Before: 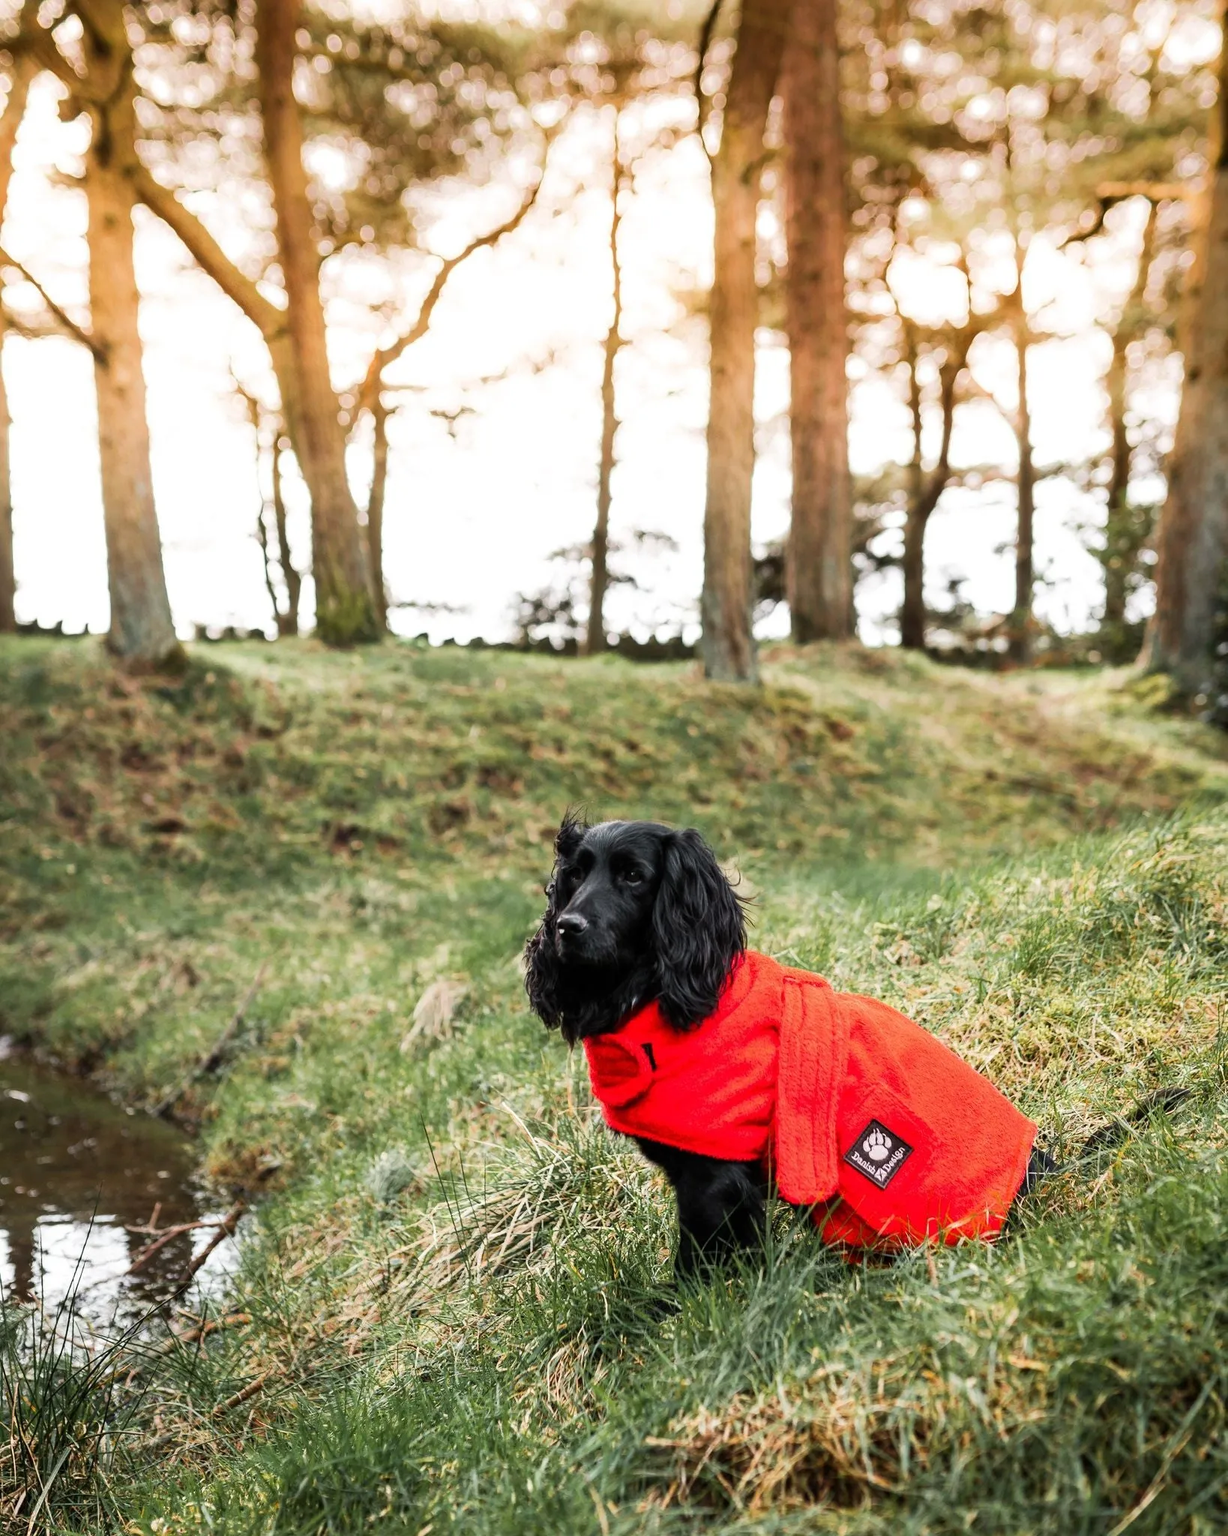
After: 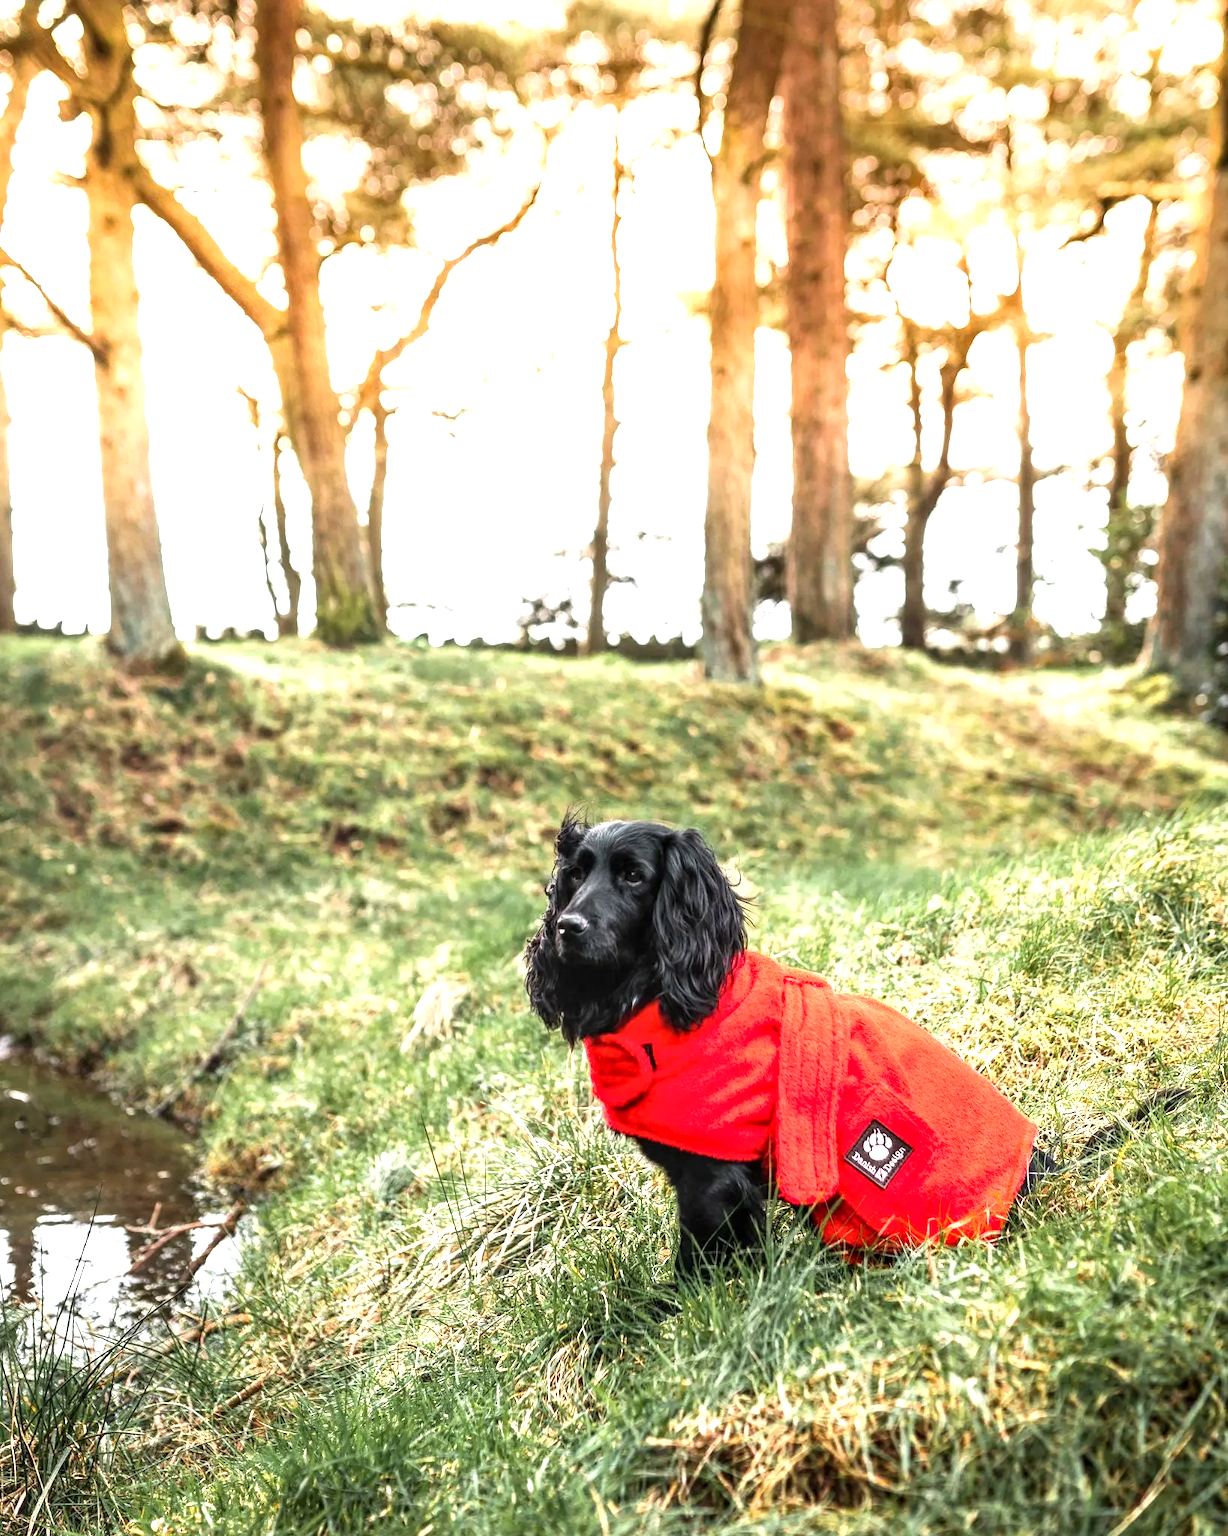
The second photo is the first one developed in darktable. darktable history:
tone equalizer: on, module defaults
local contrast: on, module defaults
exposure: exposure 0.921 EV, compensate highlight preservation false
